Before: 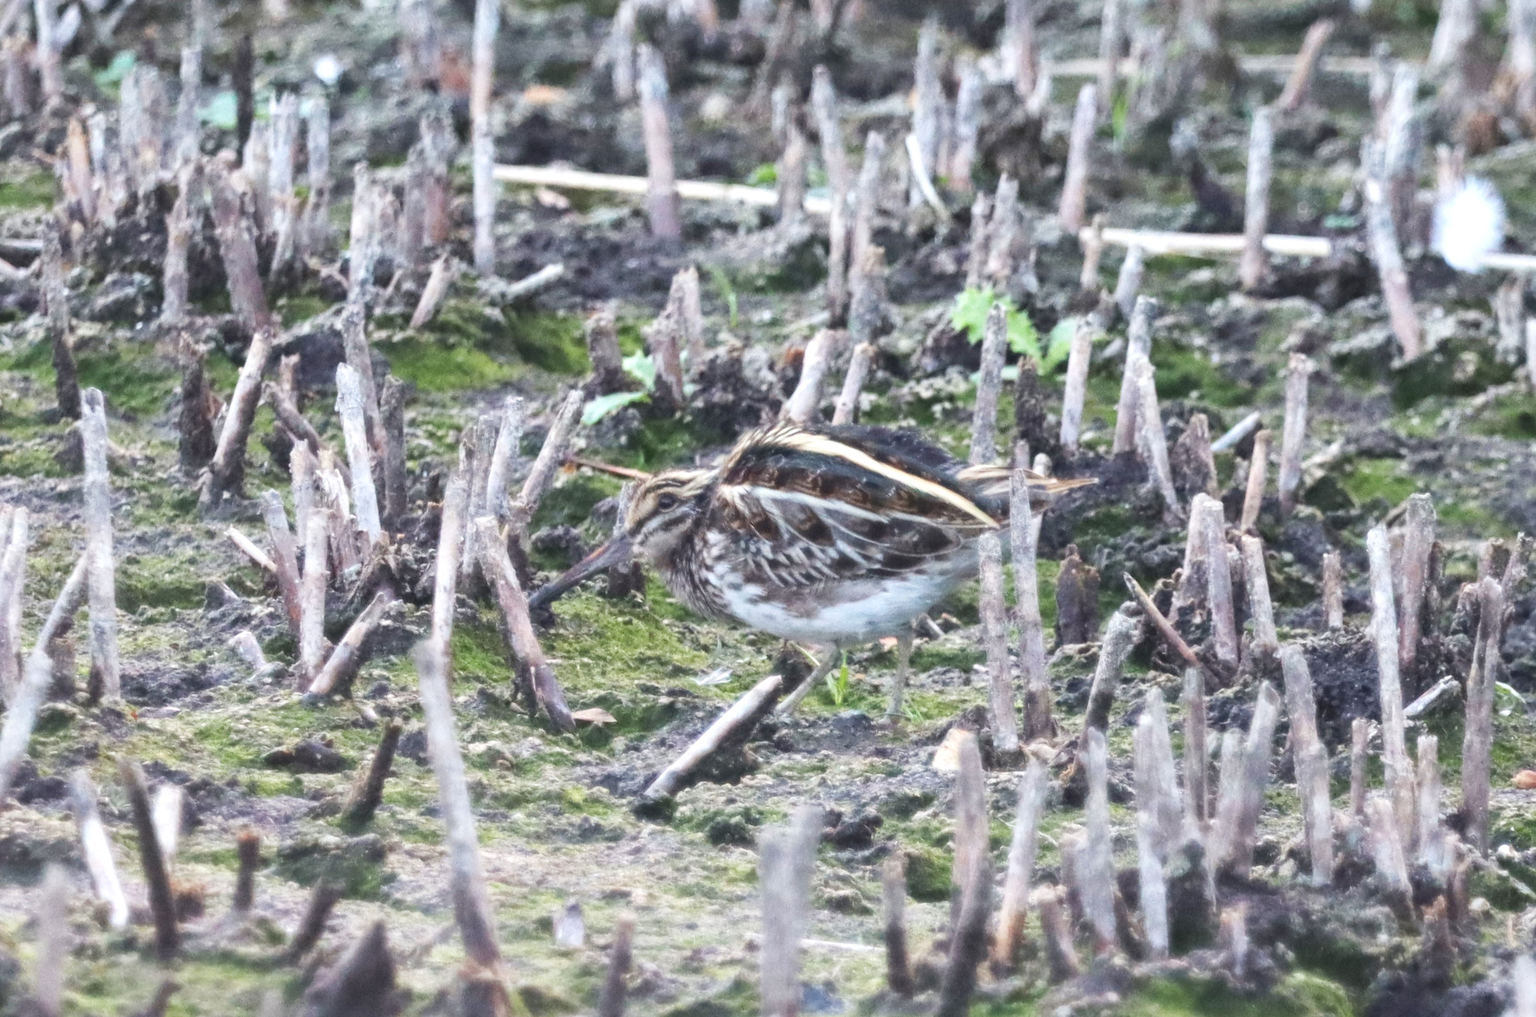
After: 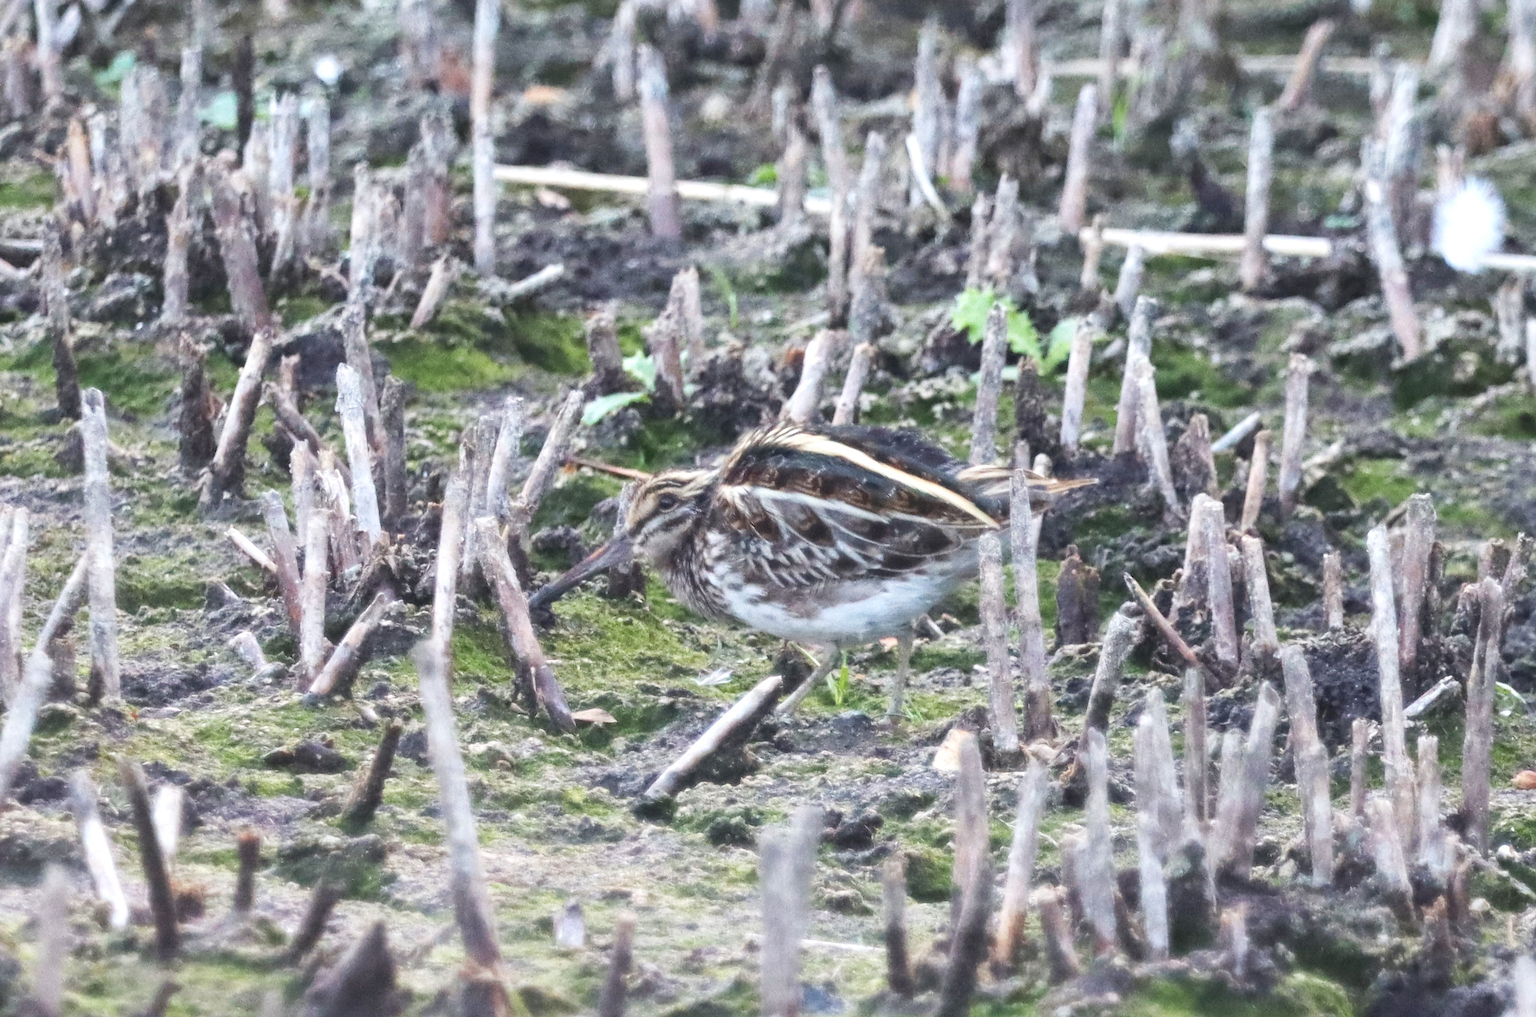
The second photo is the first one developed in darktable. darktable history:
sharpen: radius 0.97, amount 0.615
